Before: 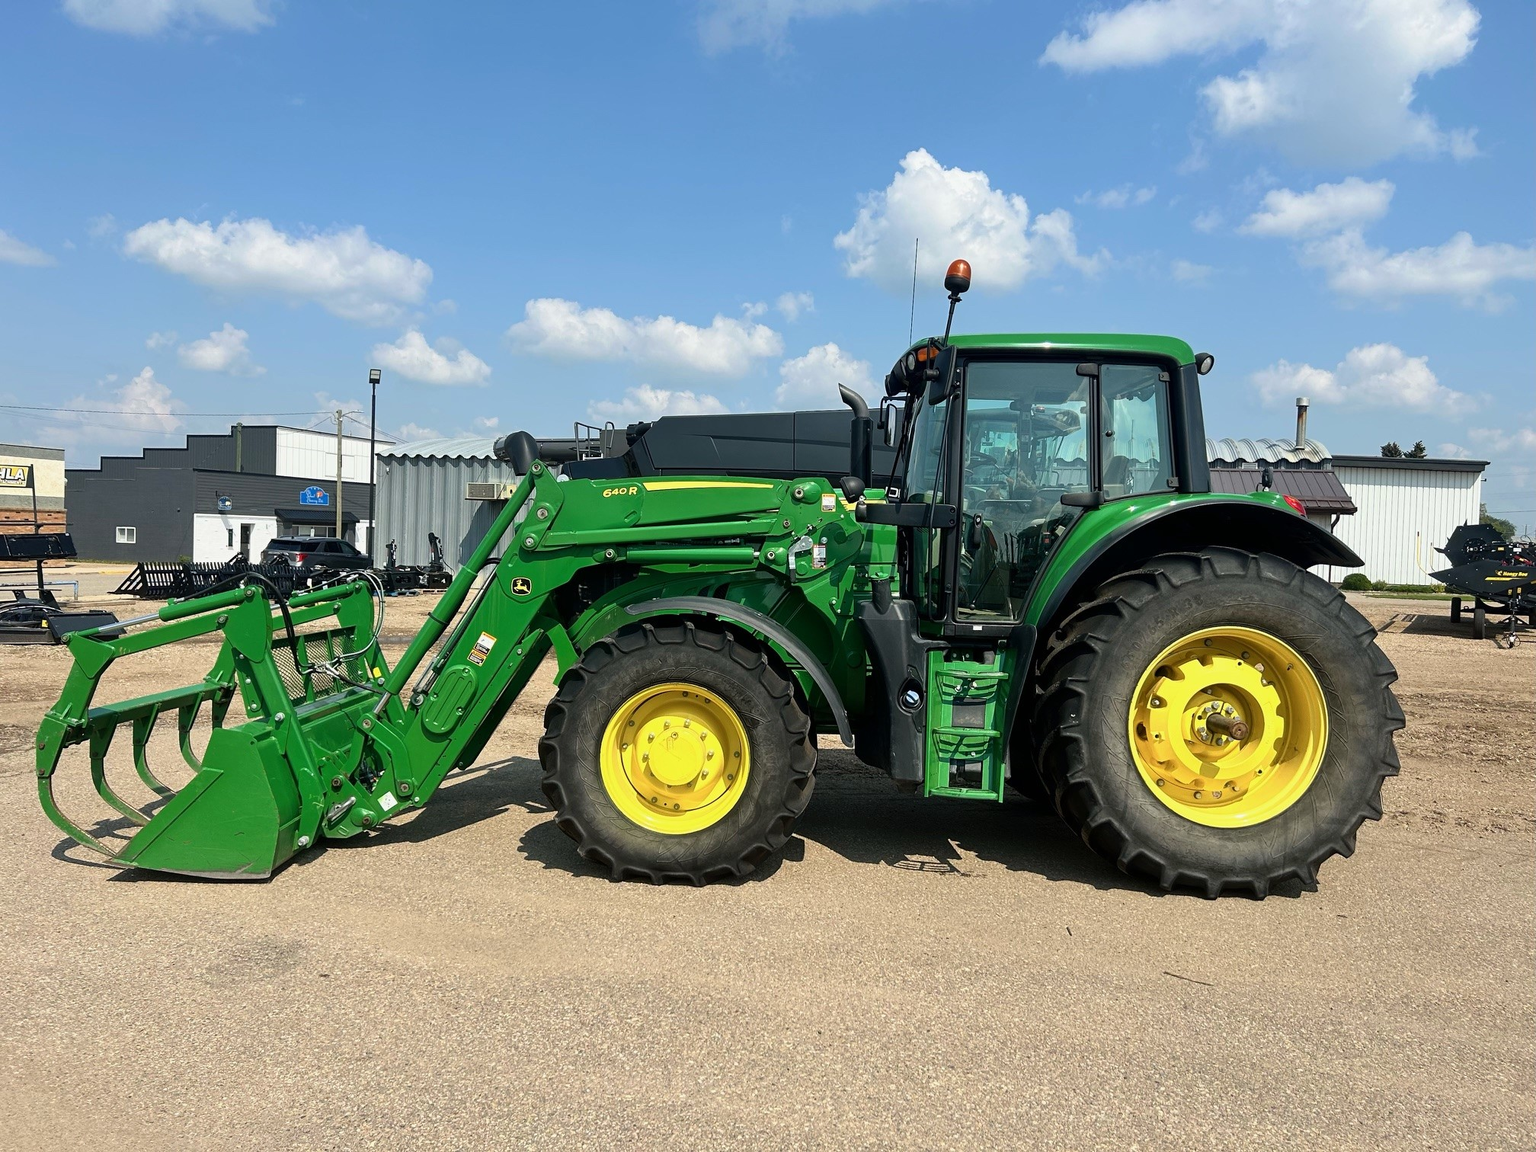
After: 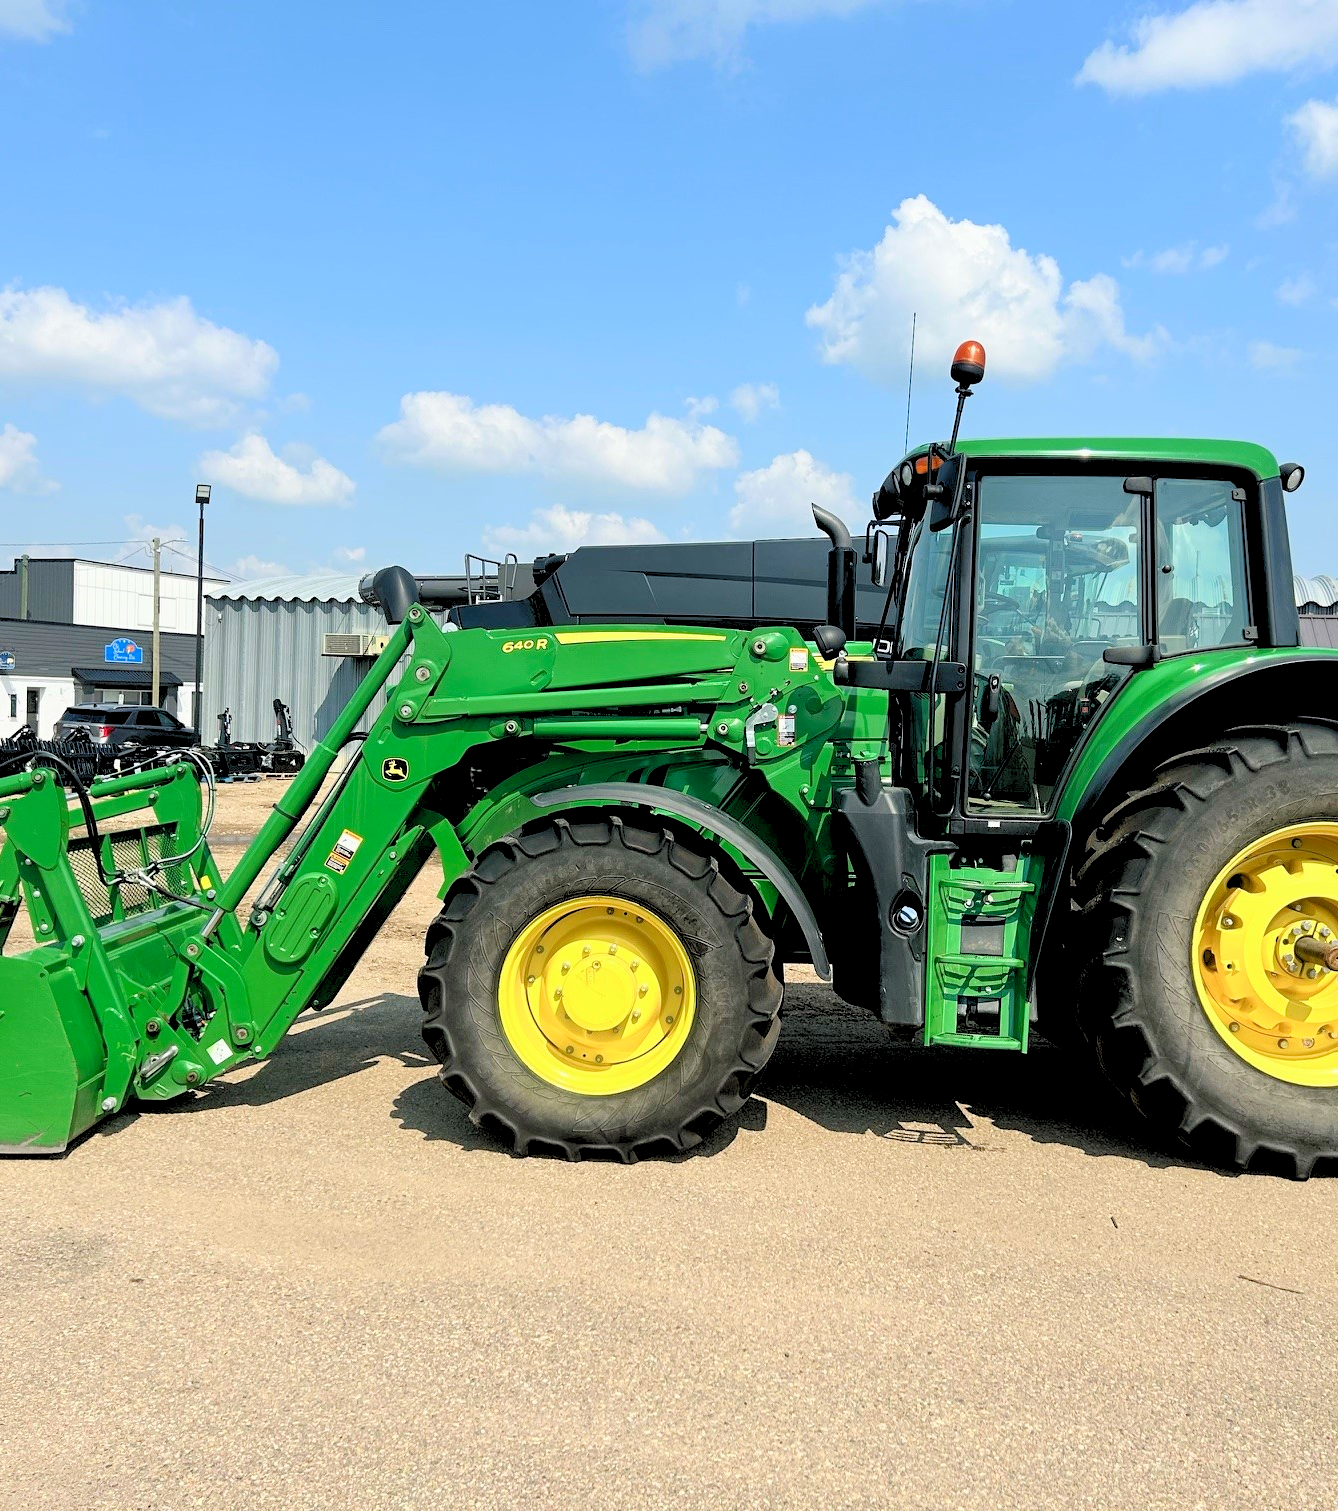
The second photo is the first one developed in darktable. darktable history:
crop and rotate: left 14.339%, right 19.248%
levels: levels [0.093, 0.434, 0.988]
